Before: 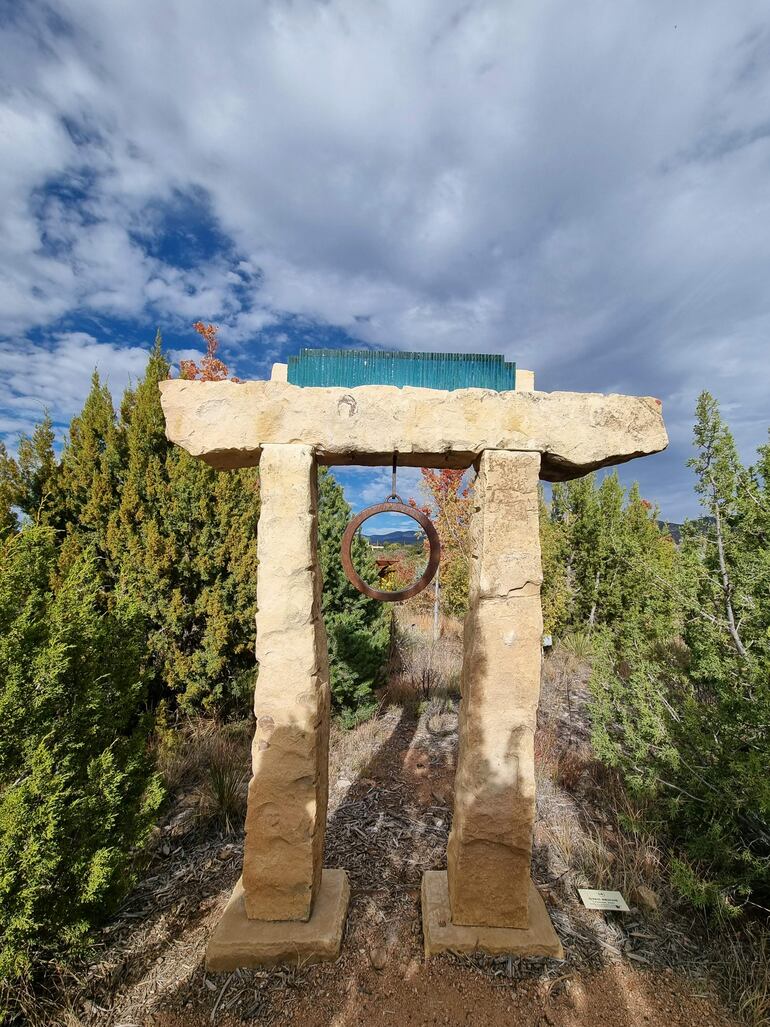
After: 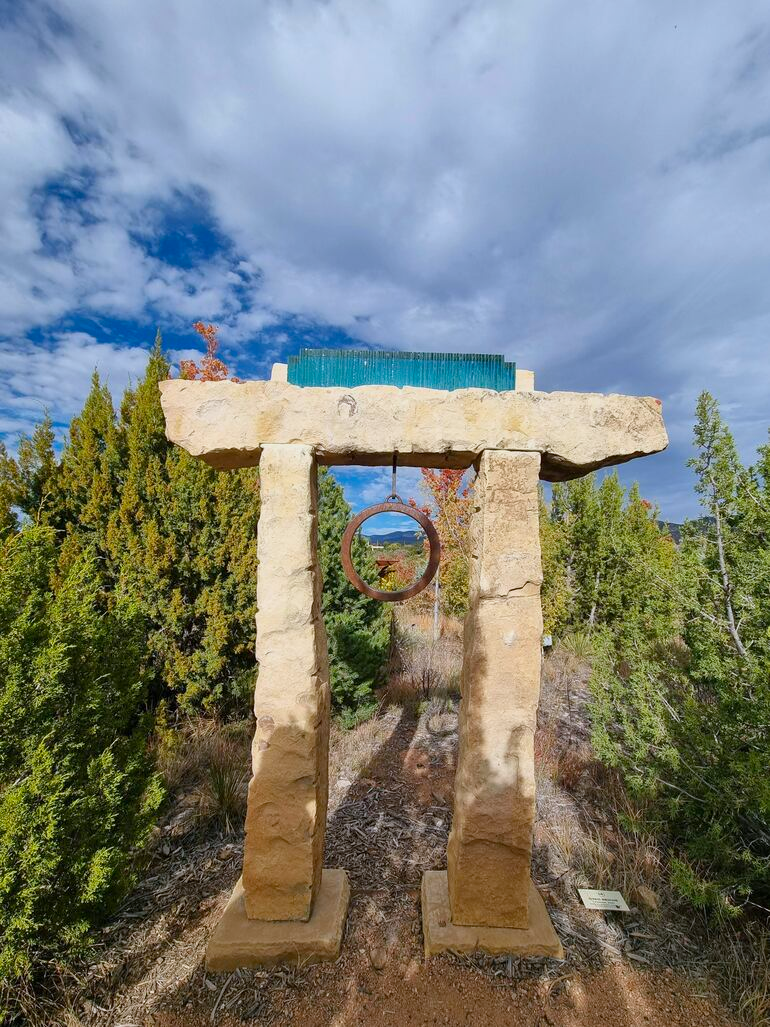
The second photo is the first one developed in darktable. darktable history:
shadows and highlights: shadows -1.48, highlights 40.91
color correction: highlights a* -0.137, highlights b* -5.67, shadows a* -0.121, shadows b* -0.143
color balance rgb: perceptual saturation grading › global saturation 19.286%, contrast -9.83%
